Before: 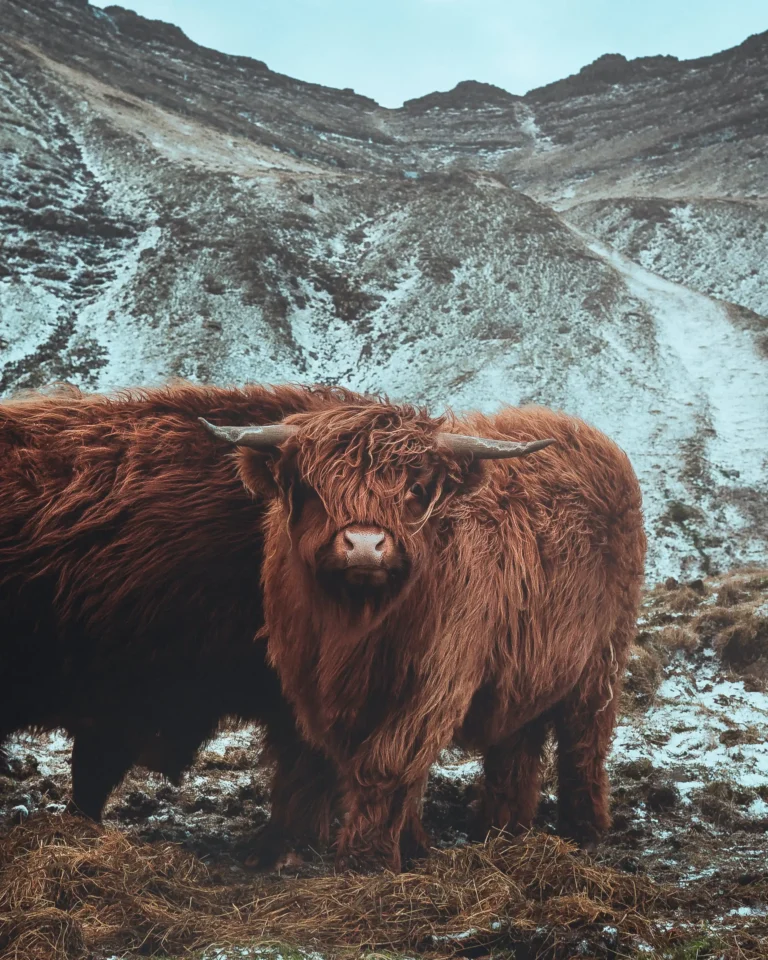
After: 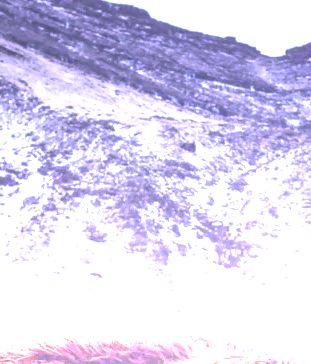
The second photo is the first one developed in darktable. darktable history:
white balance: red 0.766, blue 1.537
graduated density: density -3.9 EV
exposure: black level correction 0, exposure 0.7 EV, compensate exposure bias true, compensate highlight preservation false
contrast brightness saturation: contrast 0.1, brightness 0.03, saturation 0.09
crop: left 15.452%, top 5.459%, right 43.956%, bottom 56.62%
local contrast: on, module defaults
color correction: highlights a* 17.88, highlights b* 18.79
